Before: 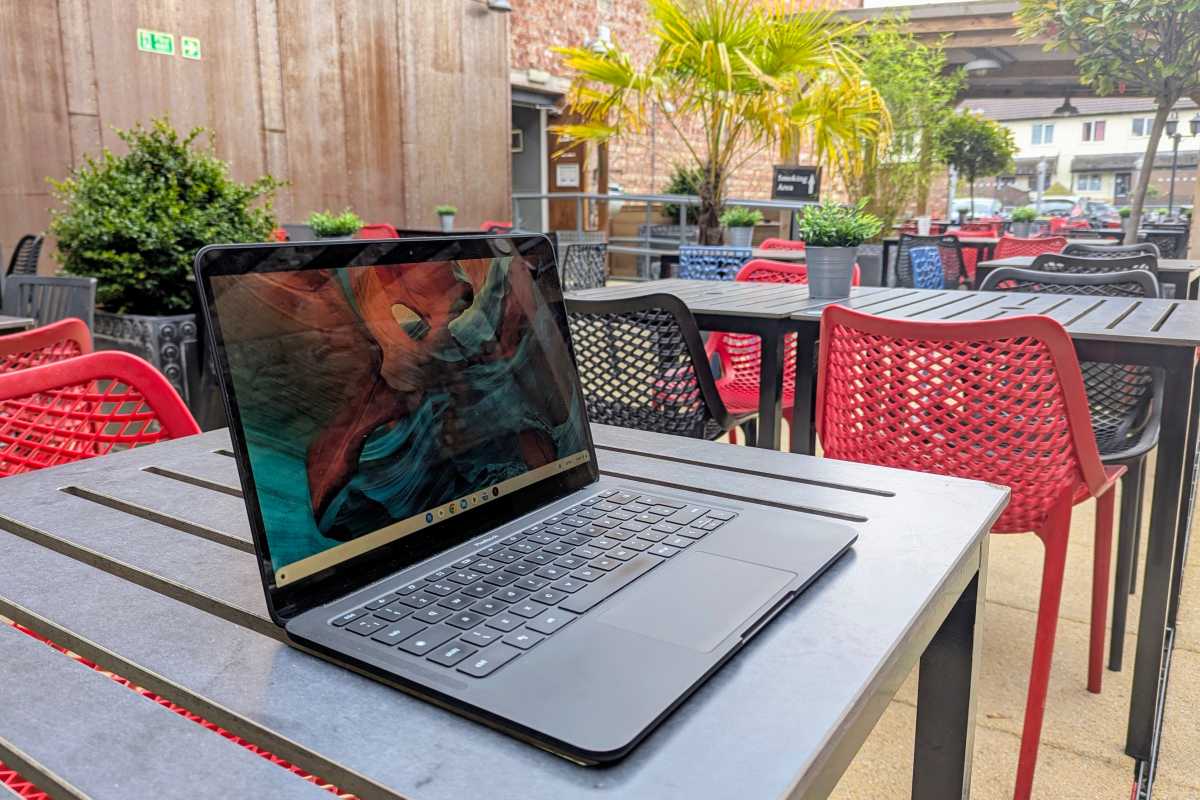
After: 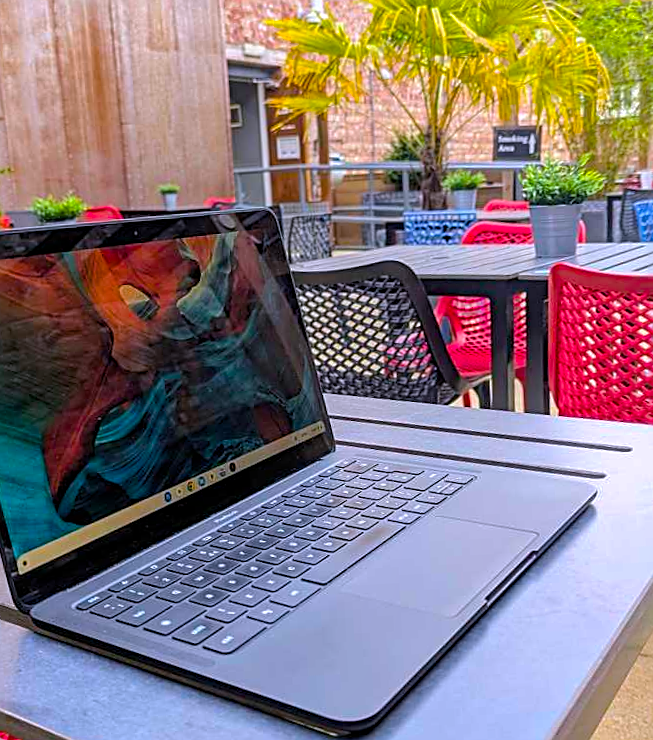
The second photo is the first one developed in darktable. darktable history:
crop: left 21.496%, right 22.254%
rotate and perspective: rotation -3°, crop left 0.031, crop right 0.968, crop top 0.07, crop bottom 0.93
color balance rgb: linear chroma grading › global chroma 15%, perceptual saturation grading › global saturation 30%
white balance: red 1.004, blue 1.096
sharpen: on, module defaults
shadows and highlights: shadows 10, white point adjustment 1, highlights -40
tone equalizer: -8 EV -0.55 EV
